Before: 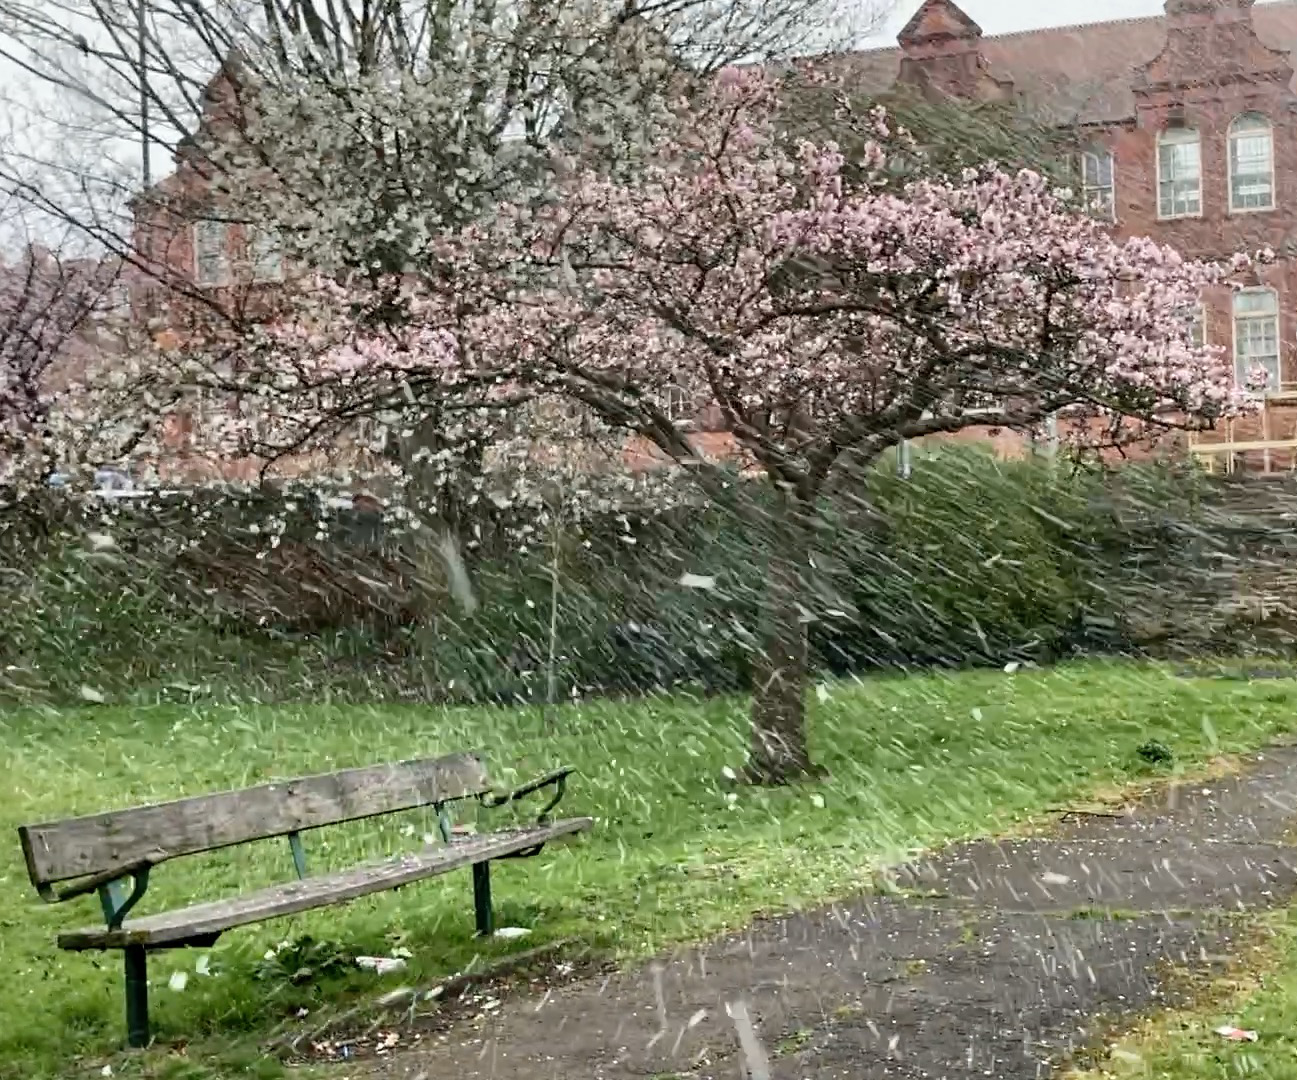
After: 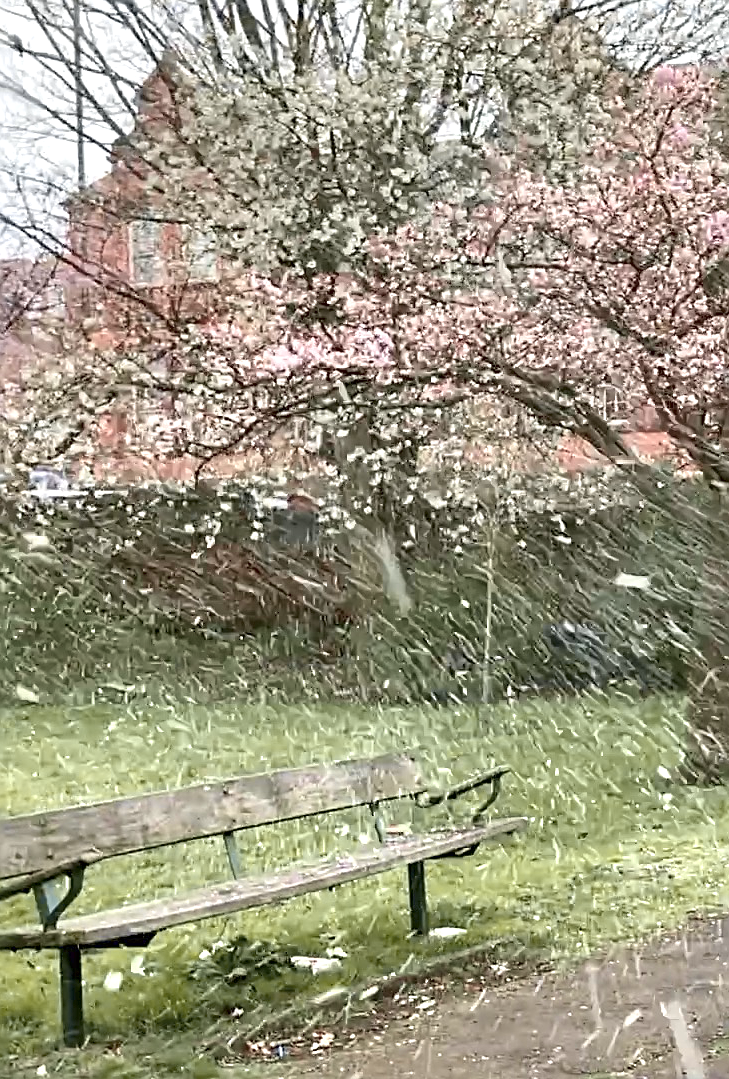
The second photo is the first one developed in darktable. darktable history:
crop: left 5.047%, right 38.702%
sharpen: on, module defaults
tone curve: curves: ch1 [(0, 0) (0.214, 0.291) (0.372, 0.44) (0.463, 0.476) (0.498, 0.502) (0.521, 0.531) (1, 1)]; ch2 [(0, 0) (0.456, 0.447) (0.5, 0.5) (0.547, 0.557) (0.592, 0.57) (0.631, 0.602) (1, 1)], color space Lab, independent channels, preserve colors none
exposure: exposure 0.448 EV, compensate highlight preservation false
